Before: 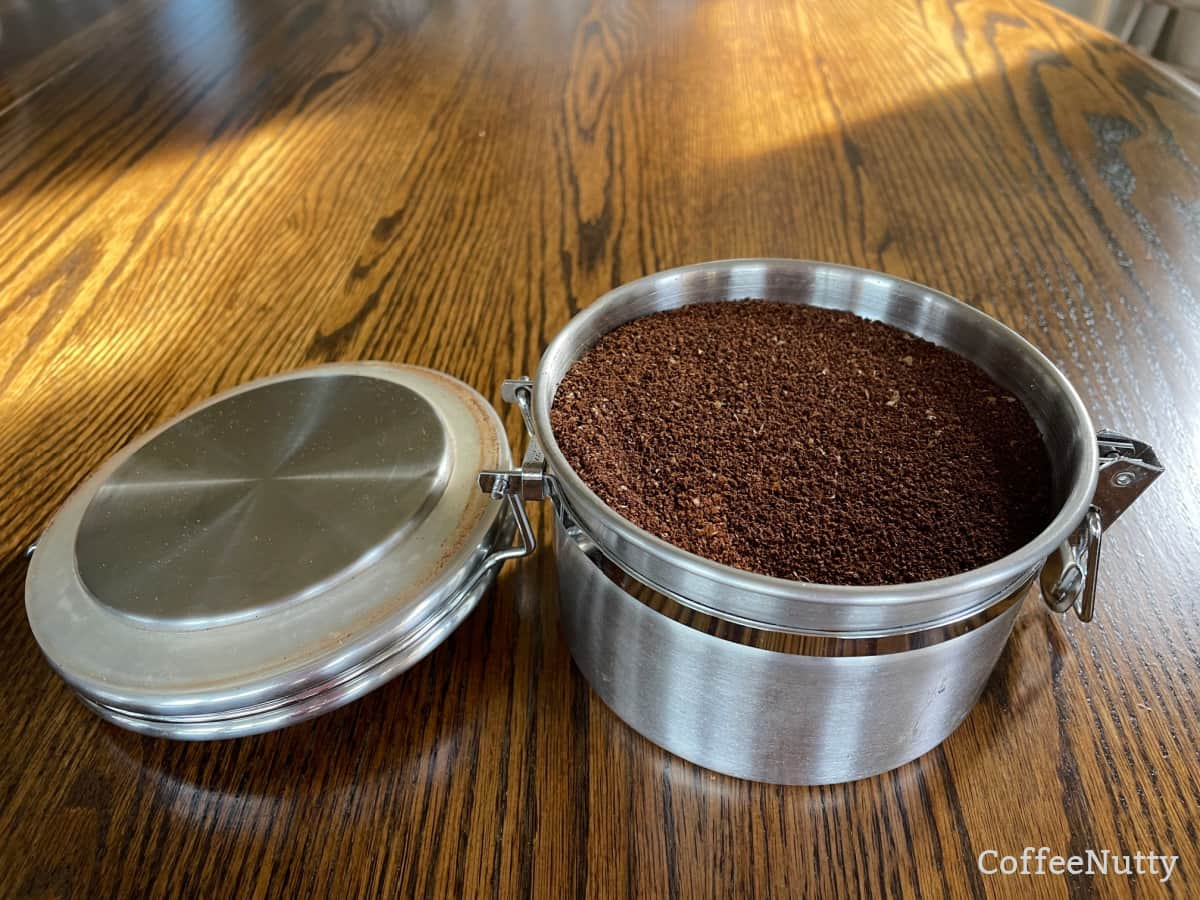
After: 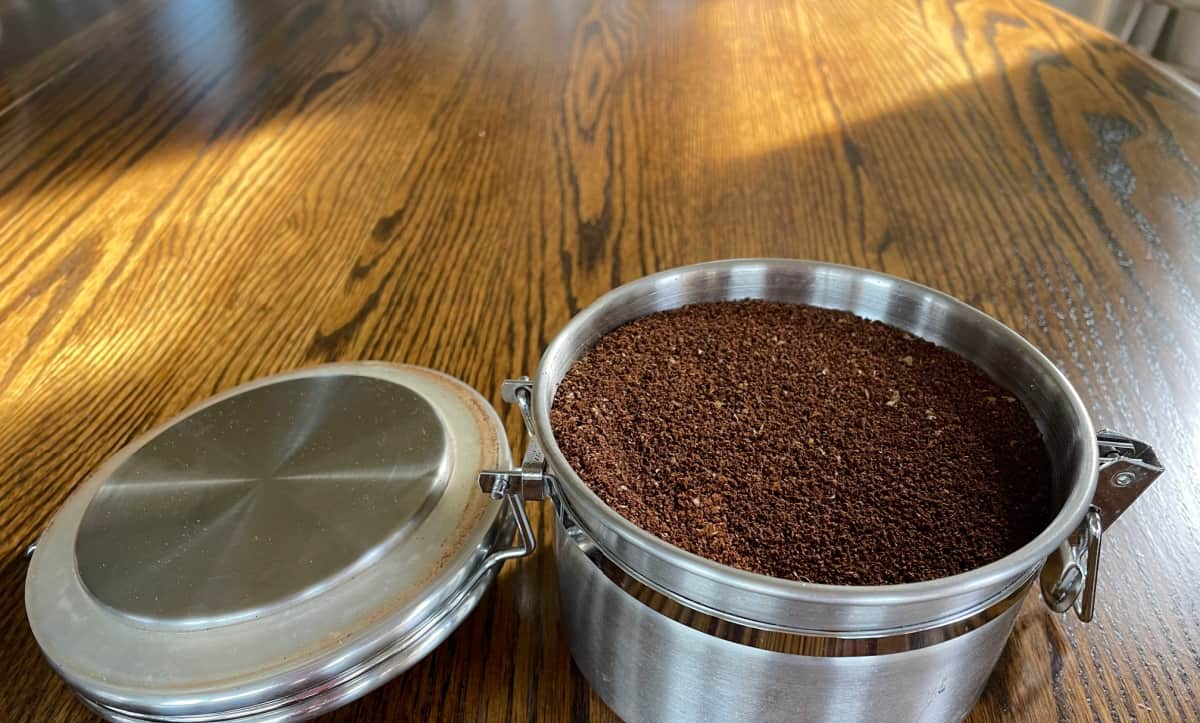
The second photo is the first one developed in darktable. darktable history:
crop: bottom 19.628%
